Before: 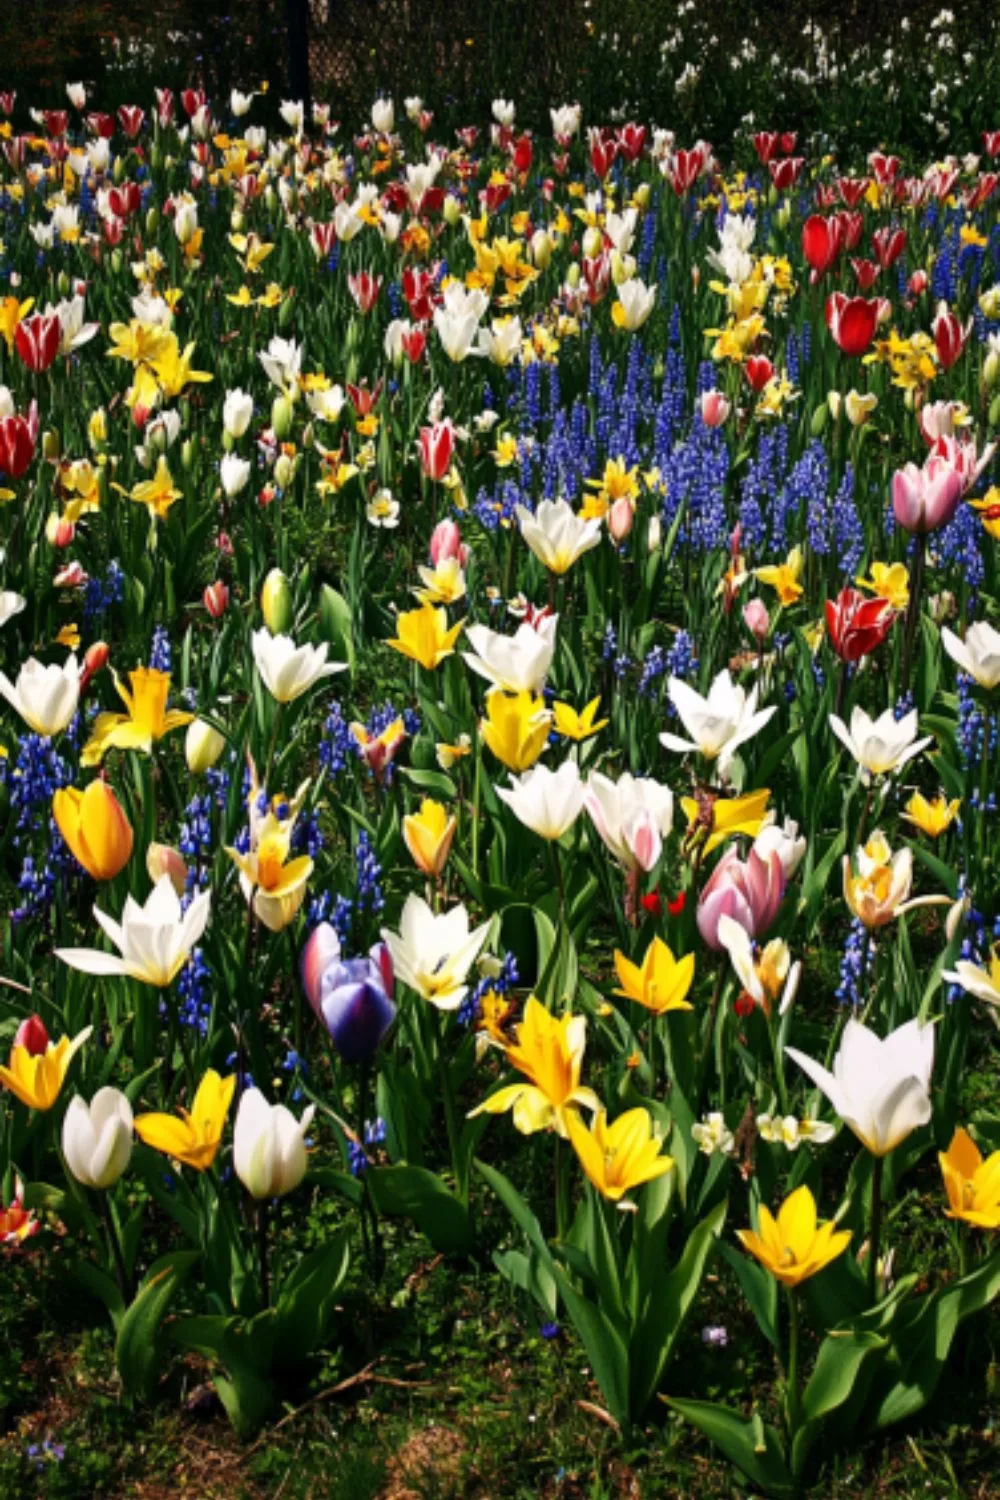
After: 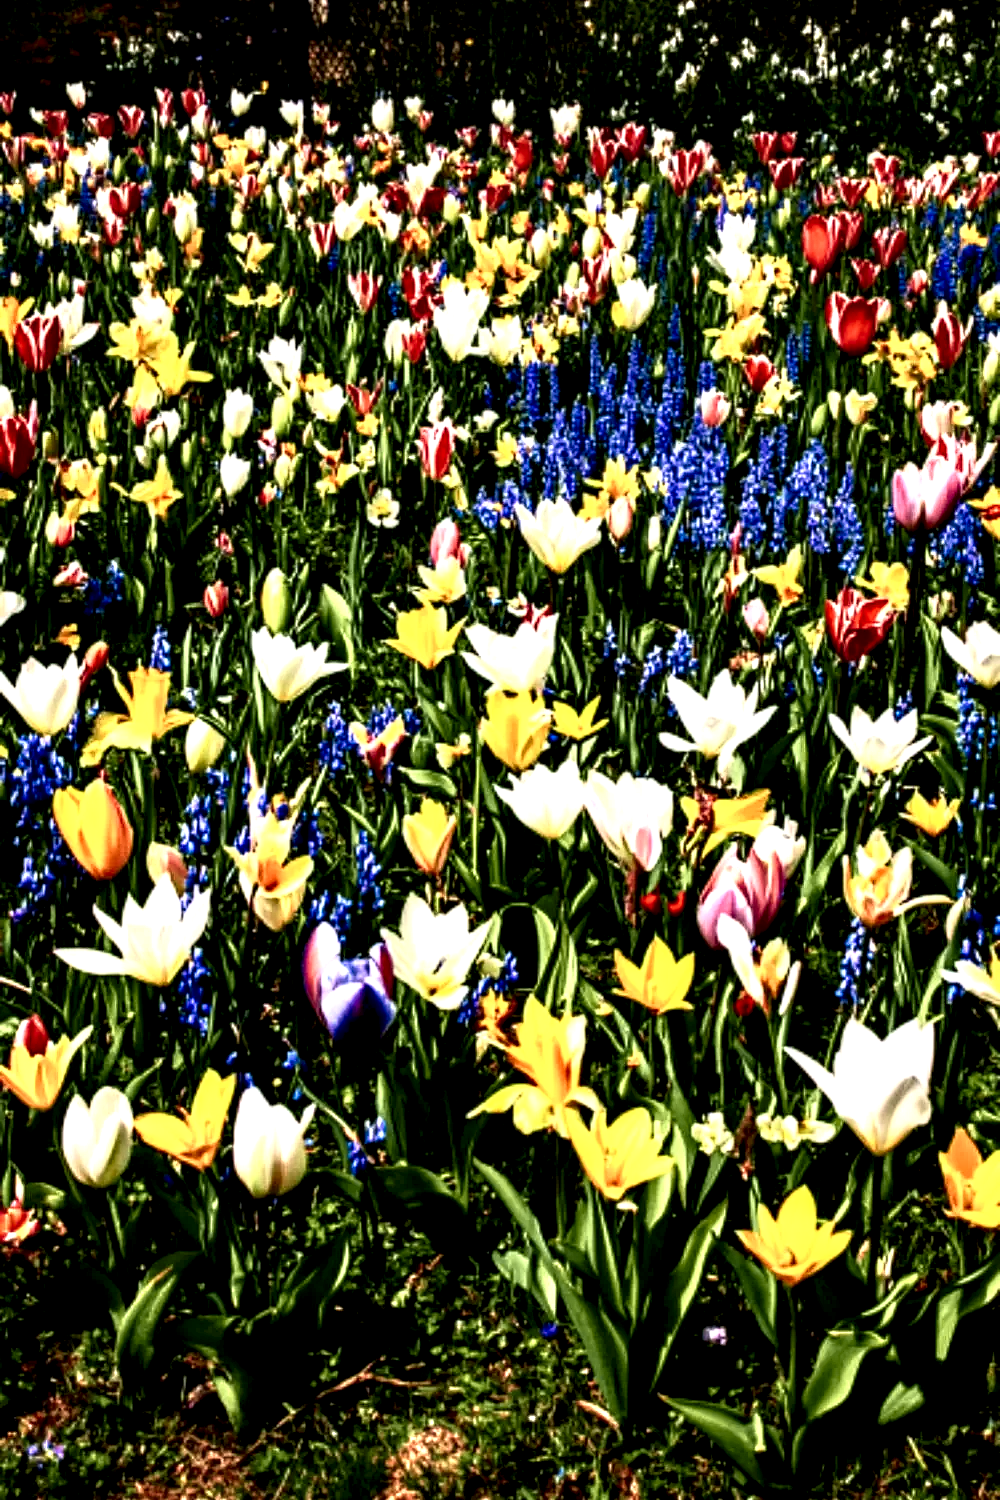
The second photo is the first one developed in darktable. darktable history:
tone curve: curves: ch0 [(0, 0.013) (0.074, 0.044) (0.251, 0.234) (0.472, 0.511) (0.63, 0.752) (0.746, 0.866) (0.899, 0.956) (1, 1)]; ch1 [(0, 0) (0.08, 0.08) (0.347, 0.394) (0.455, 0.441) (0.5, 0.5) (0.517, 0.53) (0.563, 0.611) (0.617, 0.682) (0.756, 0.788) (0.92, 0.92) (1, 1)]; ch2 [(0, 0) (0.096, 0.056) (0.304, 0.204) (0.5, 0.5) (0.539, 0.575) (0.597, 0.644) (0.92, 0.92) (1, 1)], color space Lab, independent channels, preserve colors none
local contrast: shadows 185%, detail 225%
